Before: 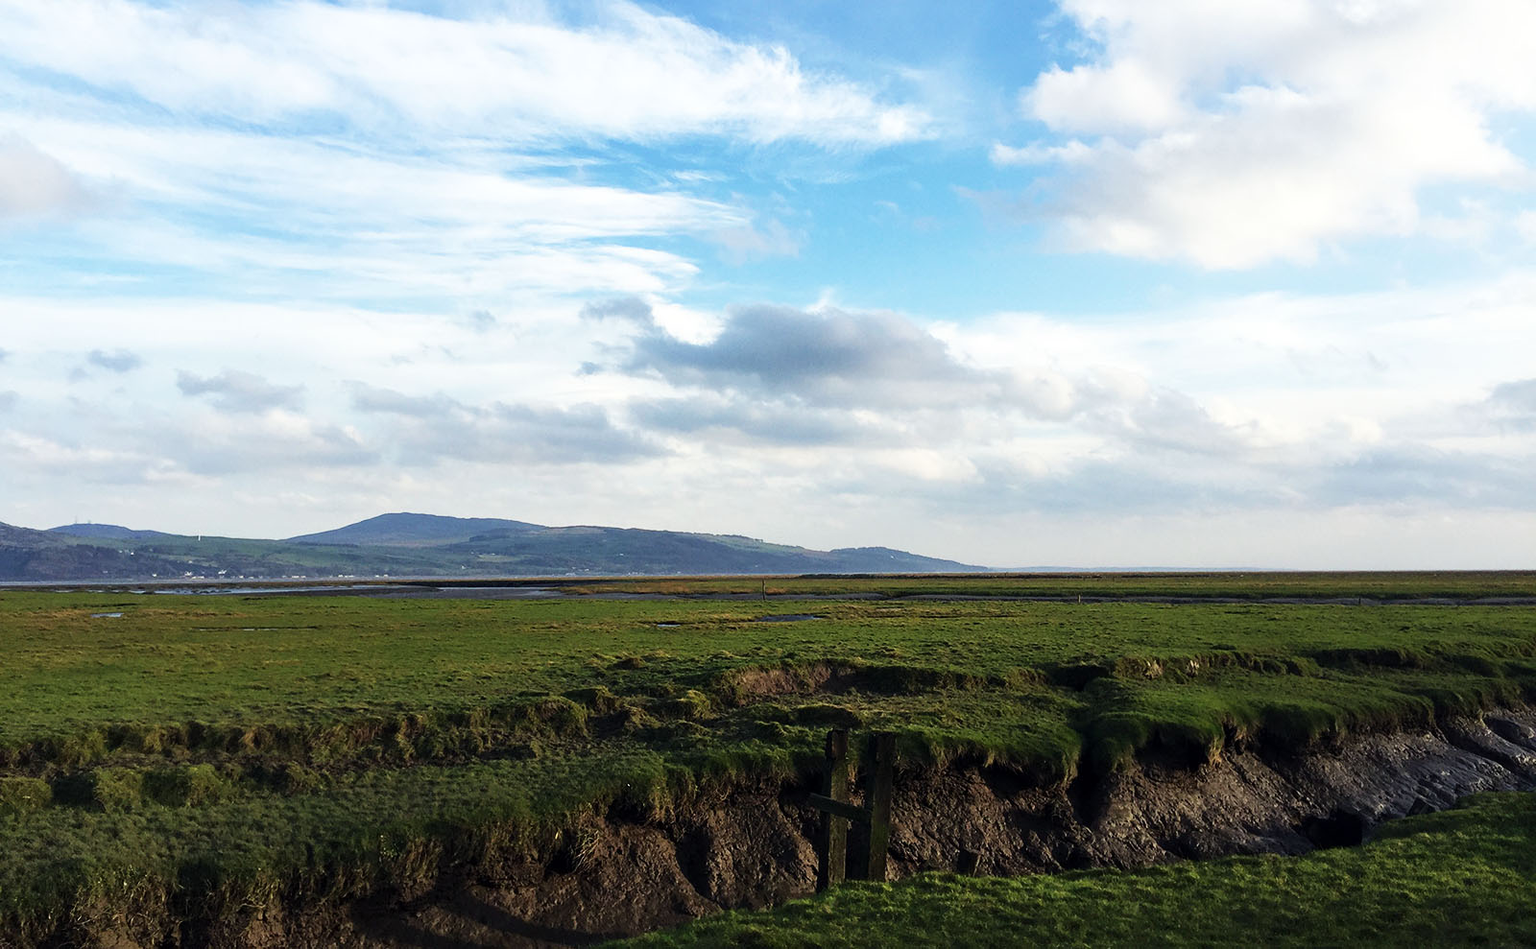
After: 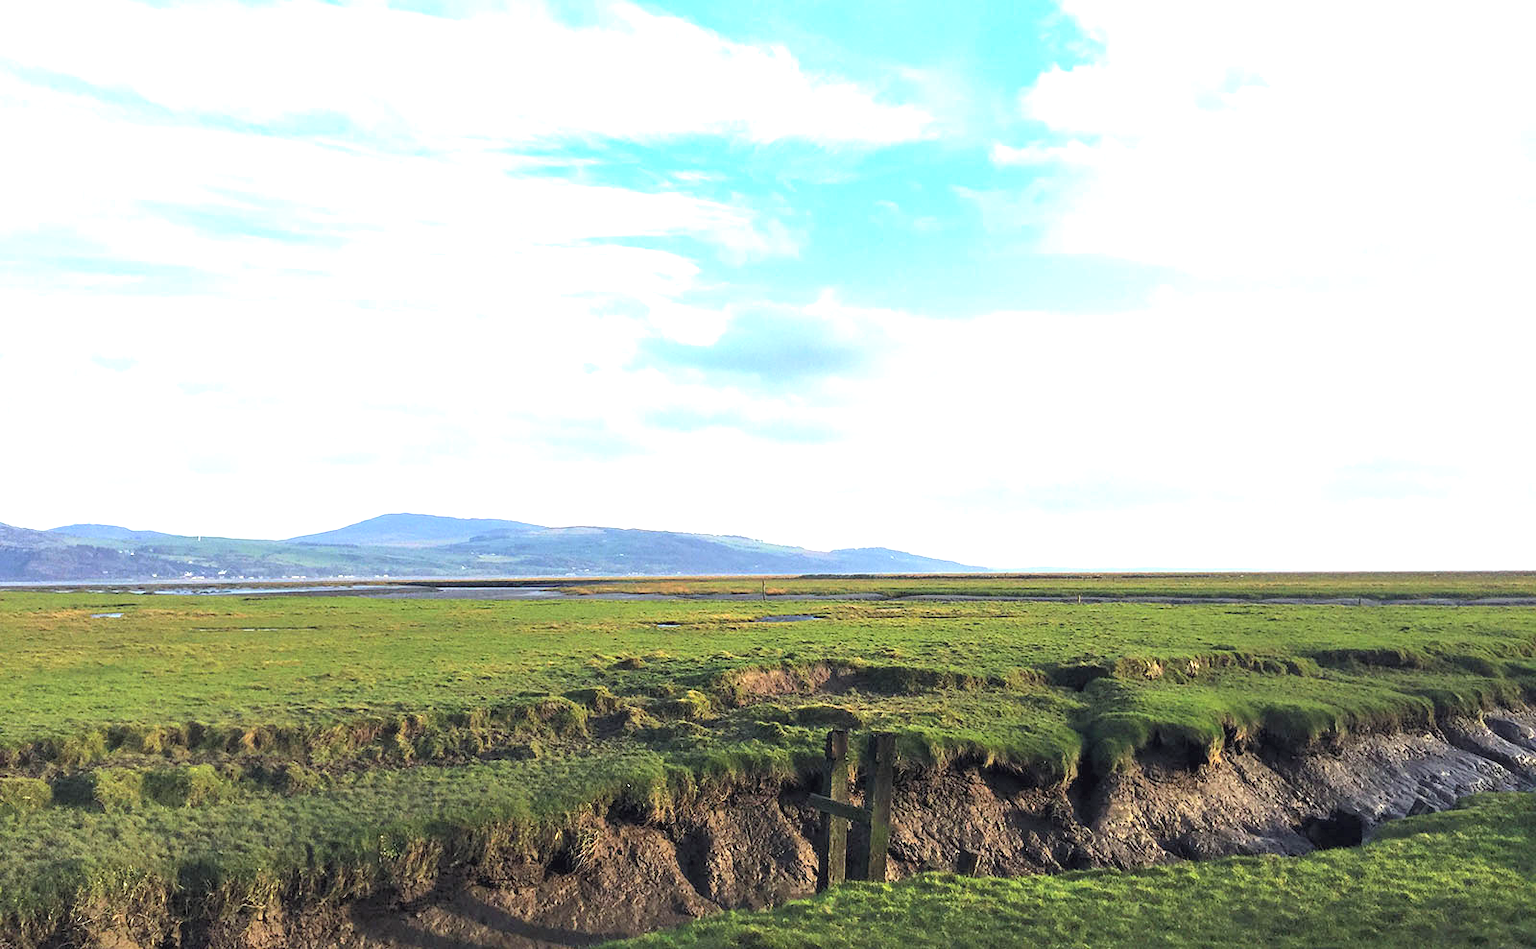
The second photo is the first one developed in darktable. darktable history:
contrast brightness saturation: contrast 0.1, brightness 0.3, saturation 0.14
exposure: black level correction 0, exposure 1.1 EV, compensate highlight preservation false
